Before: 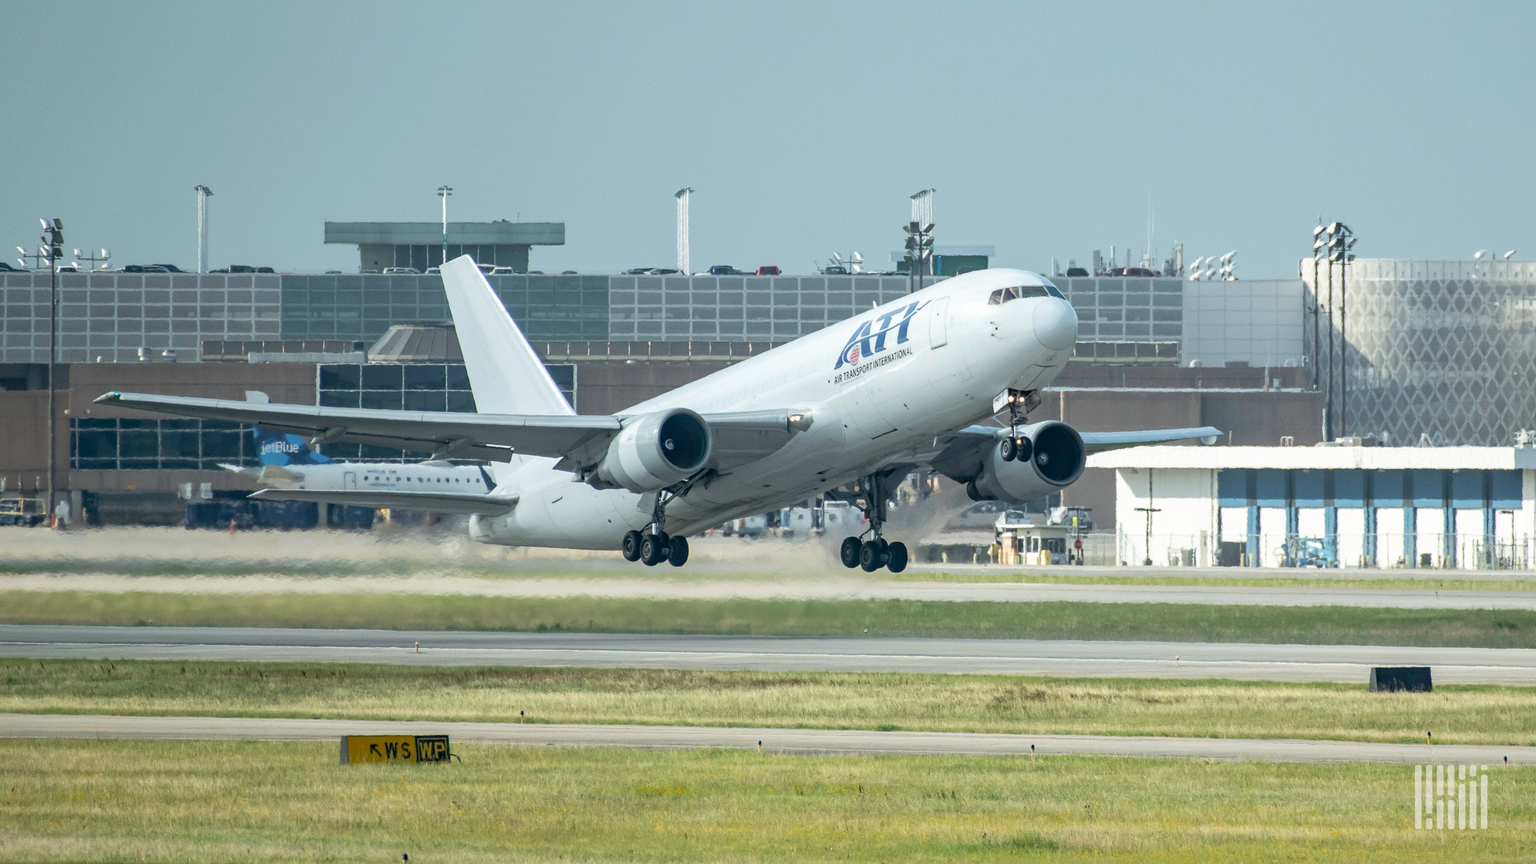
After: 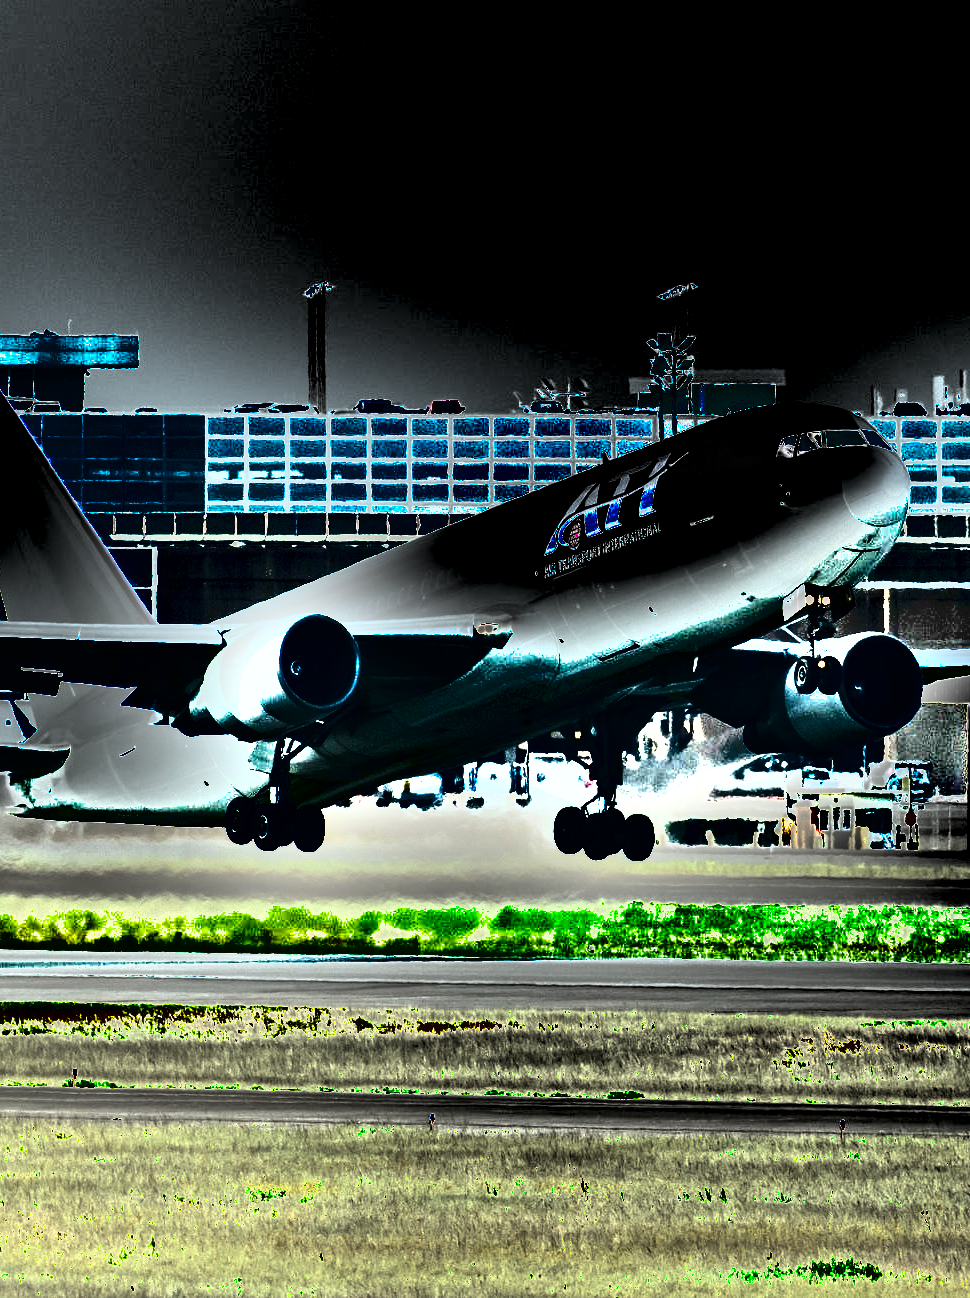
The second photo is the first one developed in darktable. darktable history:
crop: left 30.759%, right 27.231%
shadows and highlights: shadows 17.59, highlights -83.42, soften with gaussian
exposure: exposure 0.999 EV, compensate highlight preservation false
tone equalizer: -8 EV -1.1 EV, -7 EV -1.05 EV, -6 EV -0.846 EV, -5 EV -0.586 EV, -3 EV 0.599 EV, -2 EV 0.862 EV, -1 EV 0.993 EV, +0 EV 1.08 EV
